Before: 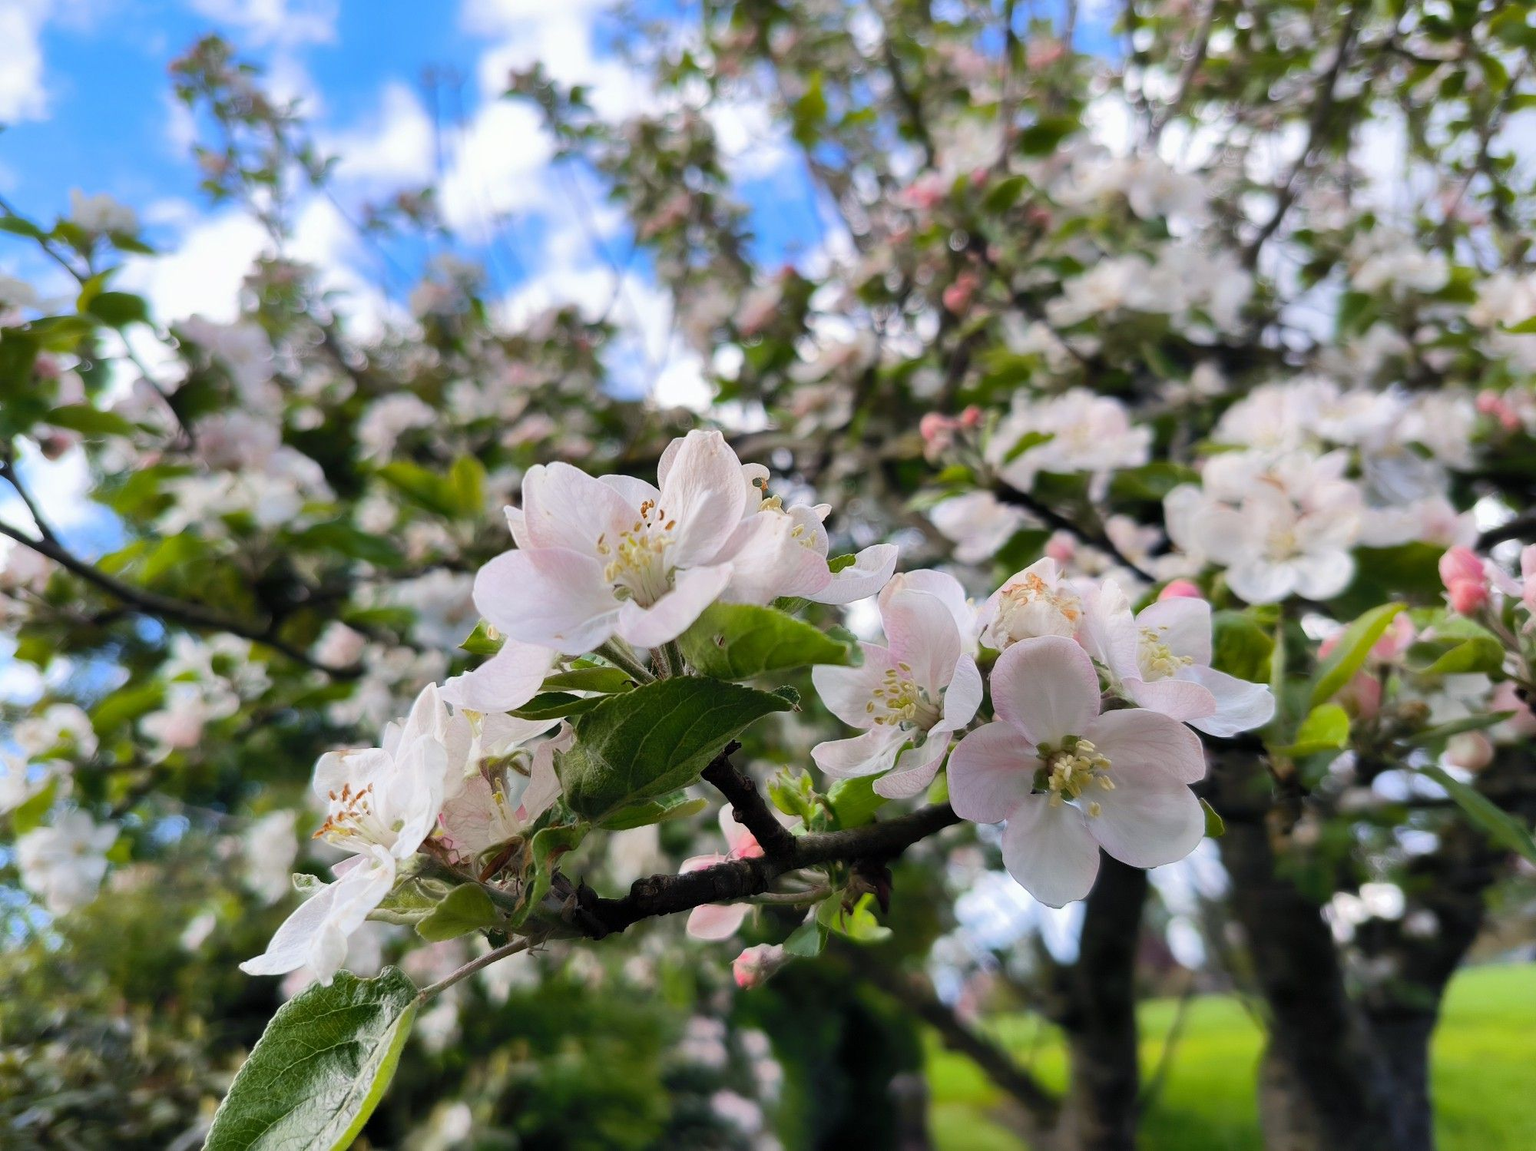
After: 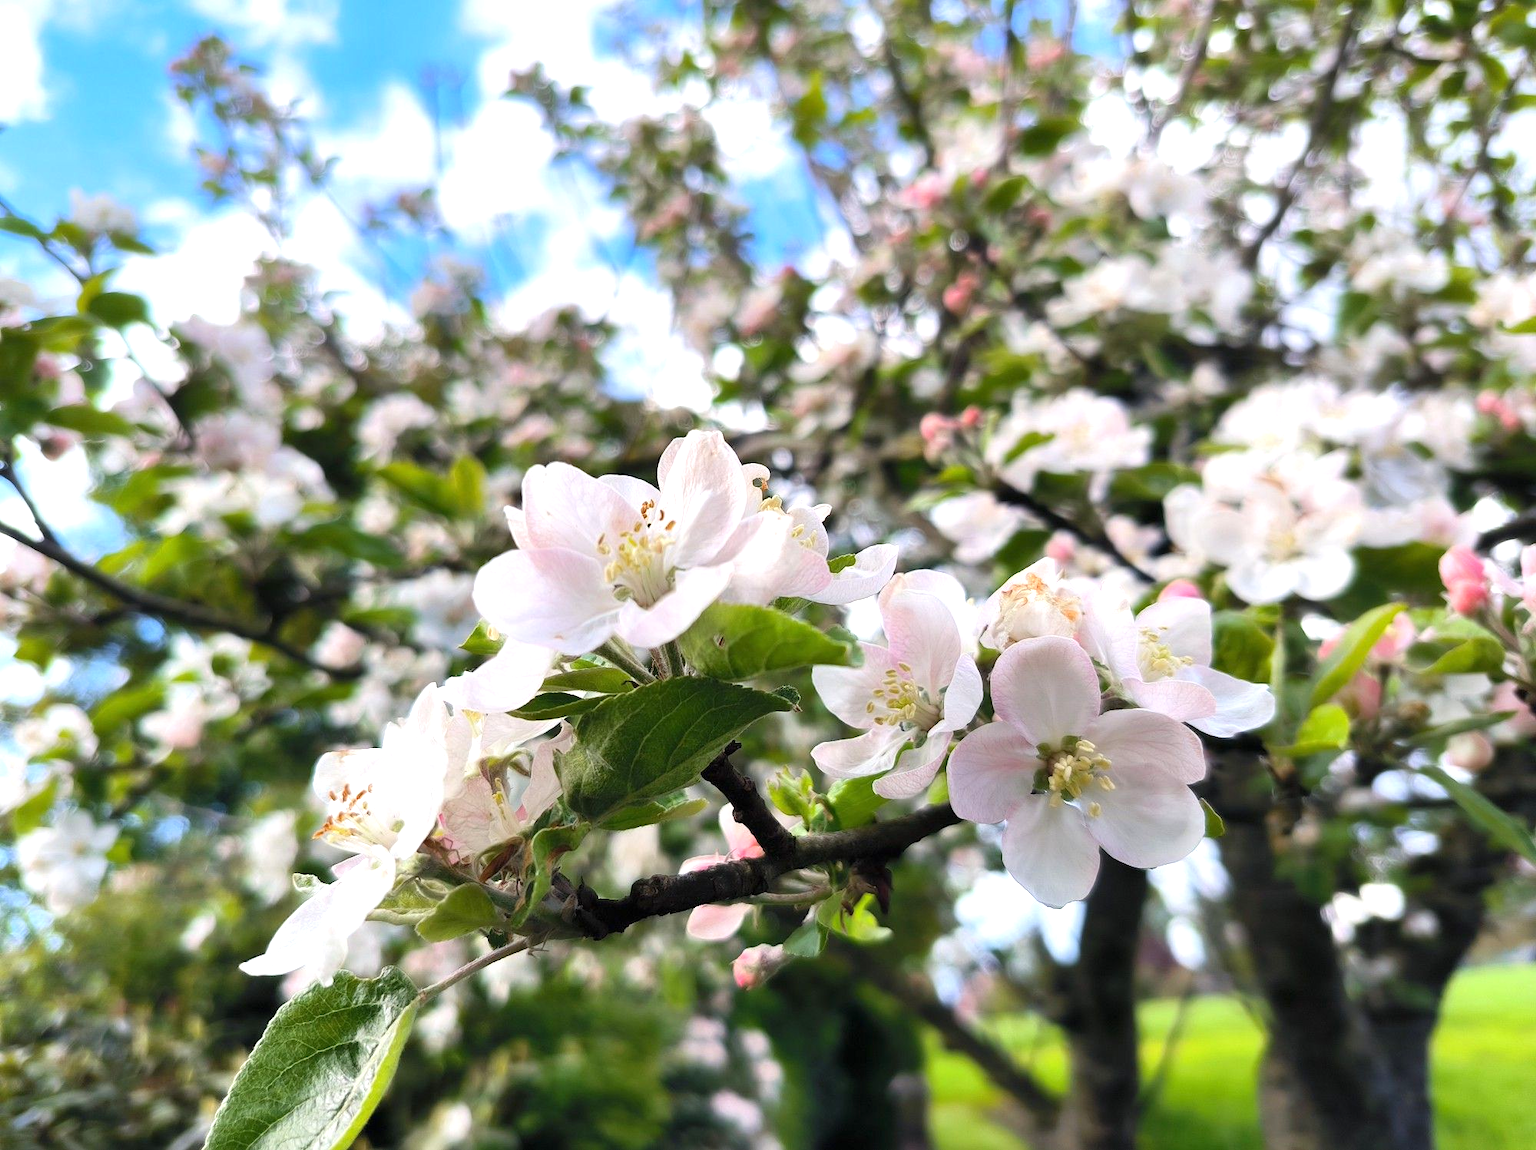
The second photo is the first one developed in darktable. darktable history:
exposure: black level correction 0, exposure 0.696 EV, compensate exposure bias true, compensate highlight preservation false
crop: bottom 0.063%
